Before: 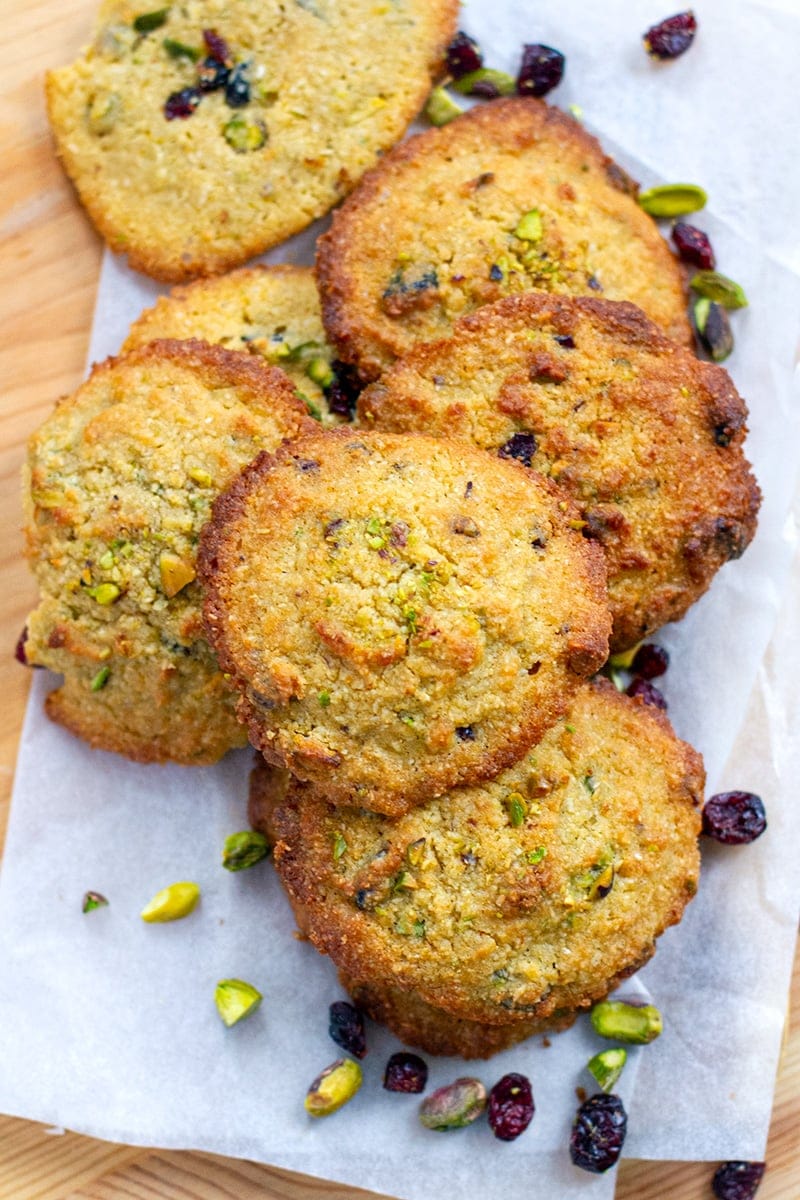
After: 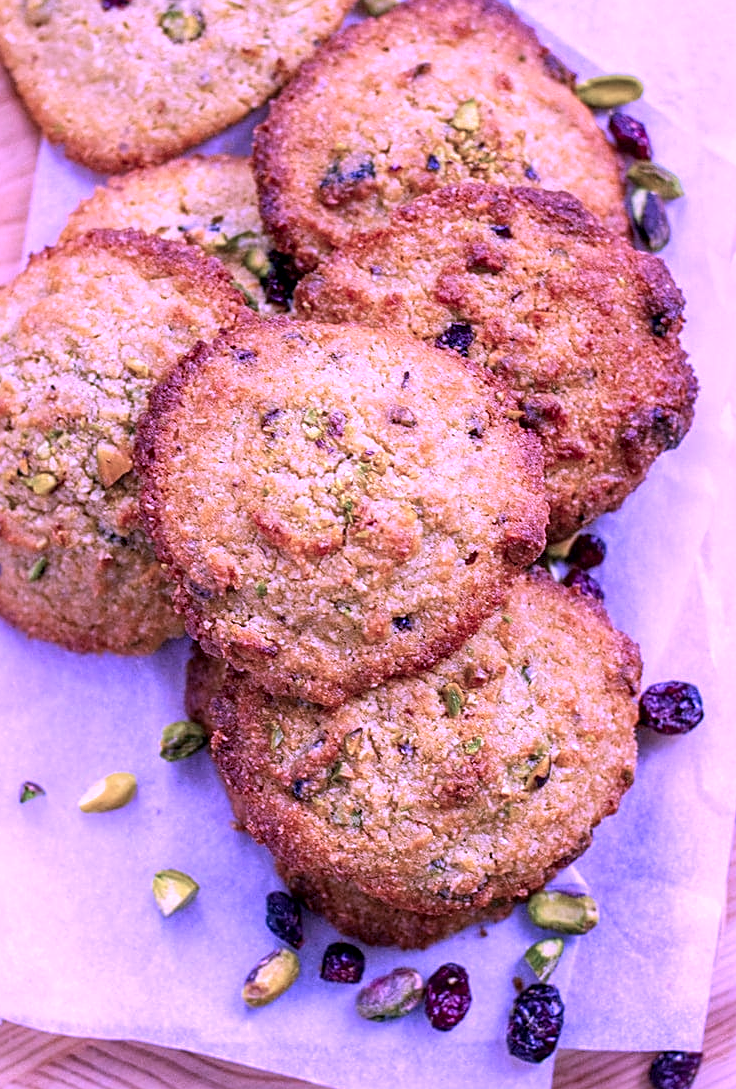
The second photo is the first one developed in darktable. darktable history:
sharpen: on, module defaults
tone equalizer: edges refinement/feathering 500, mask exposure compensation -1.57 EV, preserve details no
local contrast: on, module defaults
crop and rotate: left 7.922%, top 9.216%
color calibration: illuminant custom, x 0.38, y 0.482, temperature 4447.14 K
